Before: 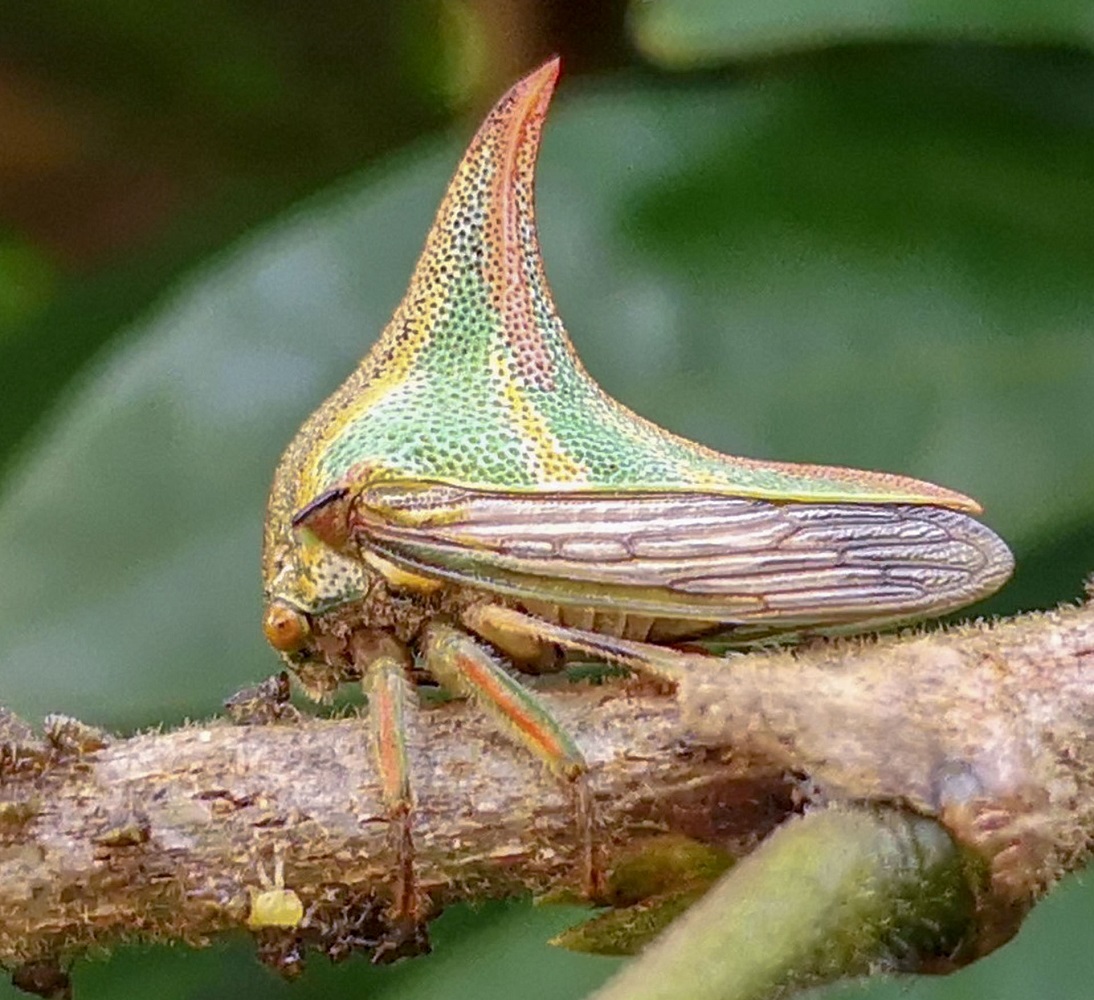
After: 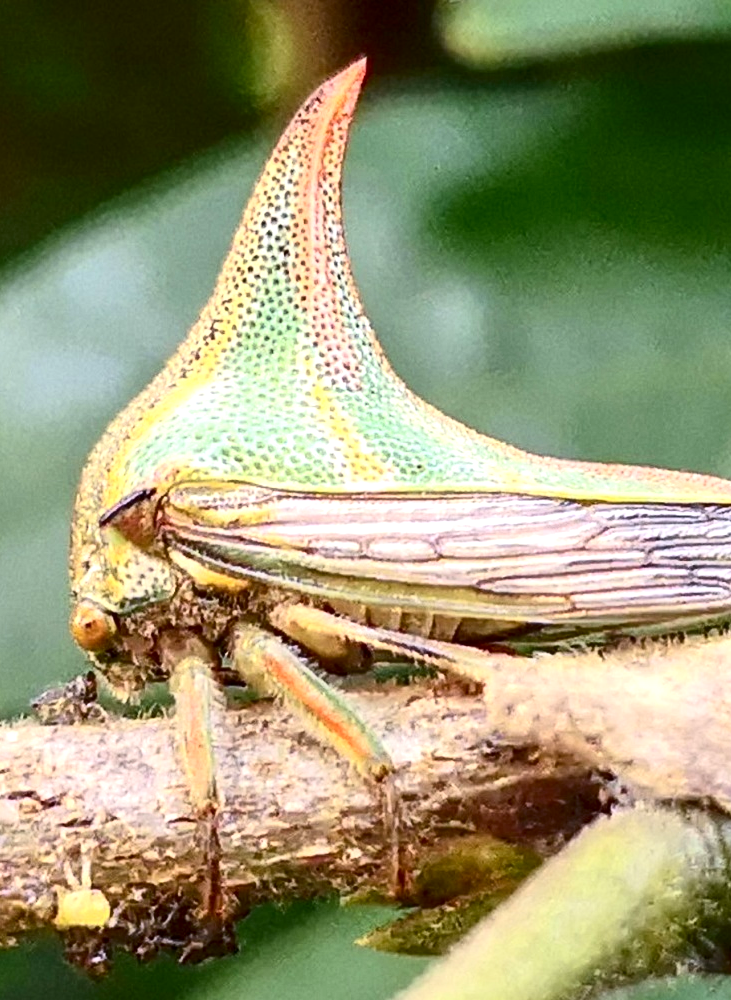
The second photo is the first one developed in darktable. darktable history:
crop and rotate: left 17.732%, right 15.423%
exposure: exposure 0.6 EV, compensate highlight preservation false
contrast brightness saturation: contrast 0.28
